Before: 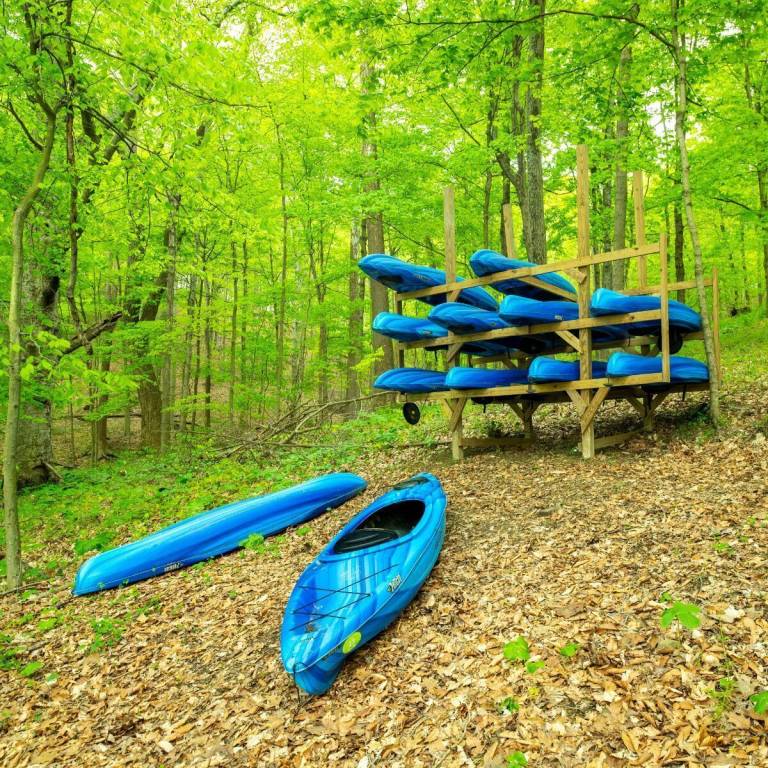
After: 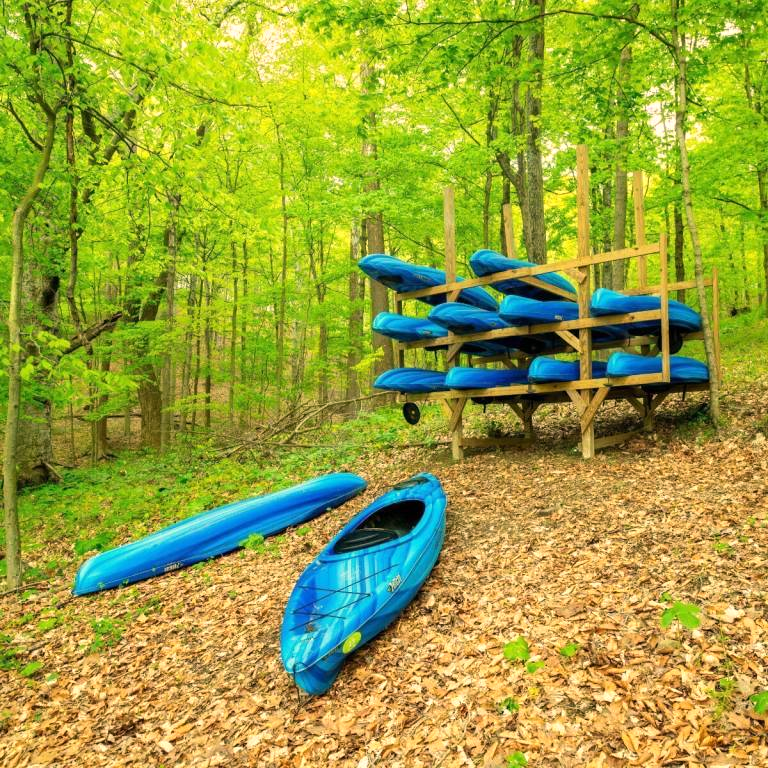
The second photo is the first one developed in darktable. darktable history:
tone equalizer: on, module defaults
white balance: red 1.127, blue 0.943
